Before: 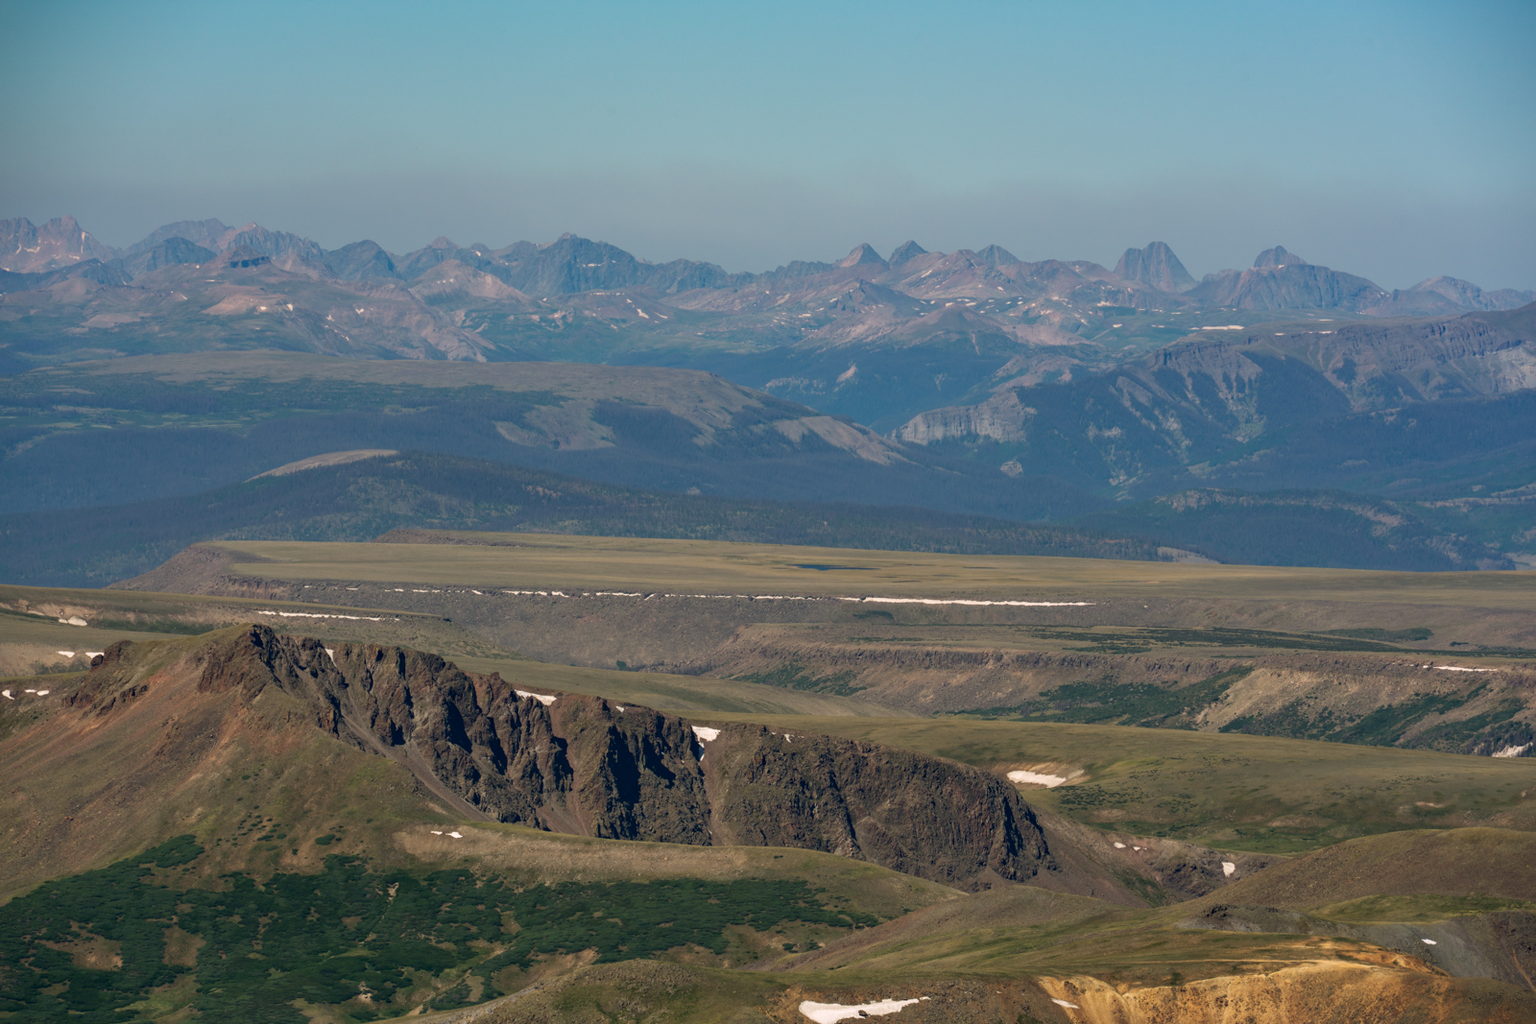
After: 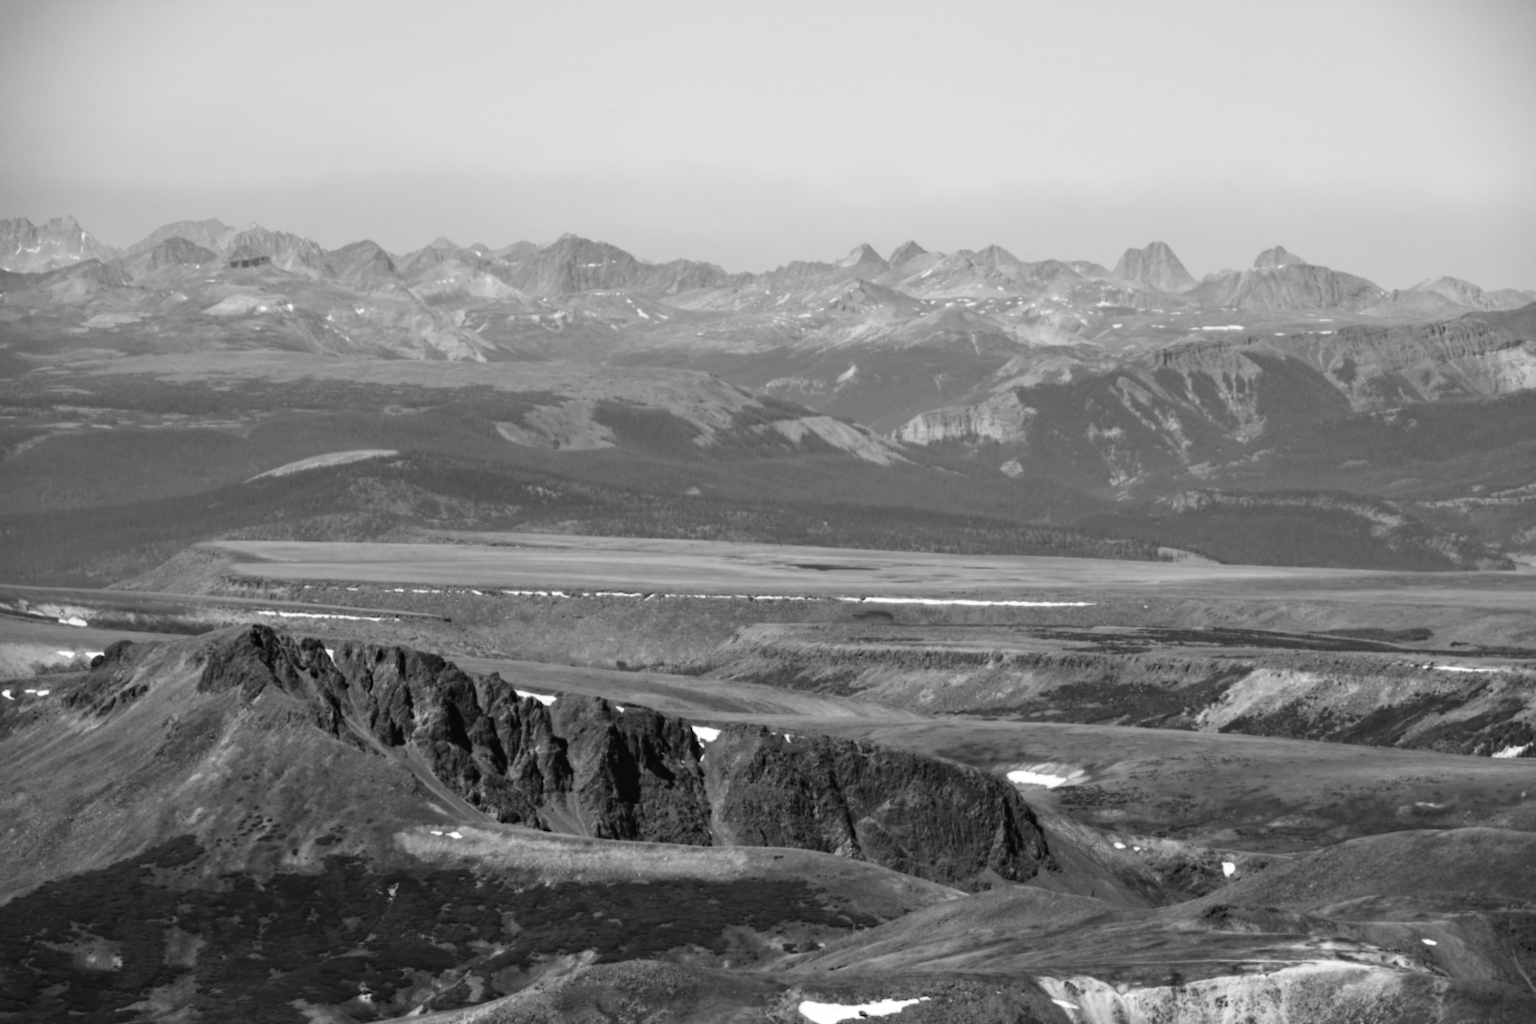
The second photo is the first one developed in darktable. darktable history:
white balance: red 0.974, blue 1.044
exposure: black level correction 0.001, exposure 0.5 EV, compensate exposure bias true, compensate highlight preservation false
lowpass: radius 0.76, contrast 1.56, saturation 0, unbound 0
